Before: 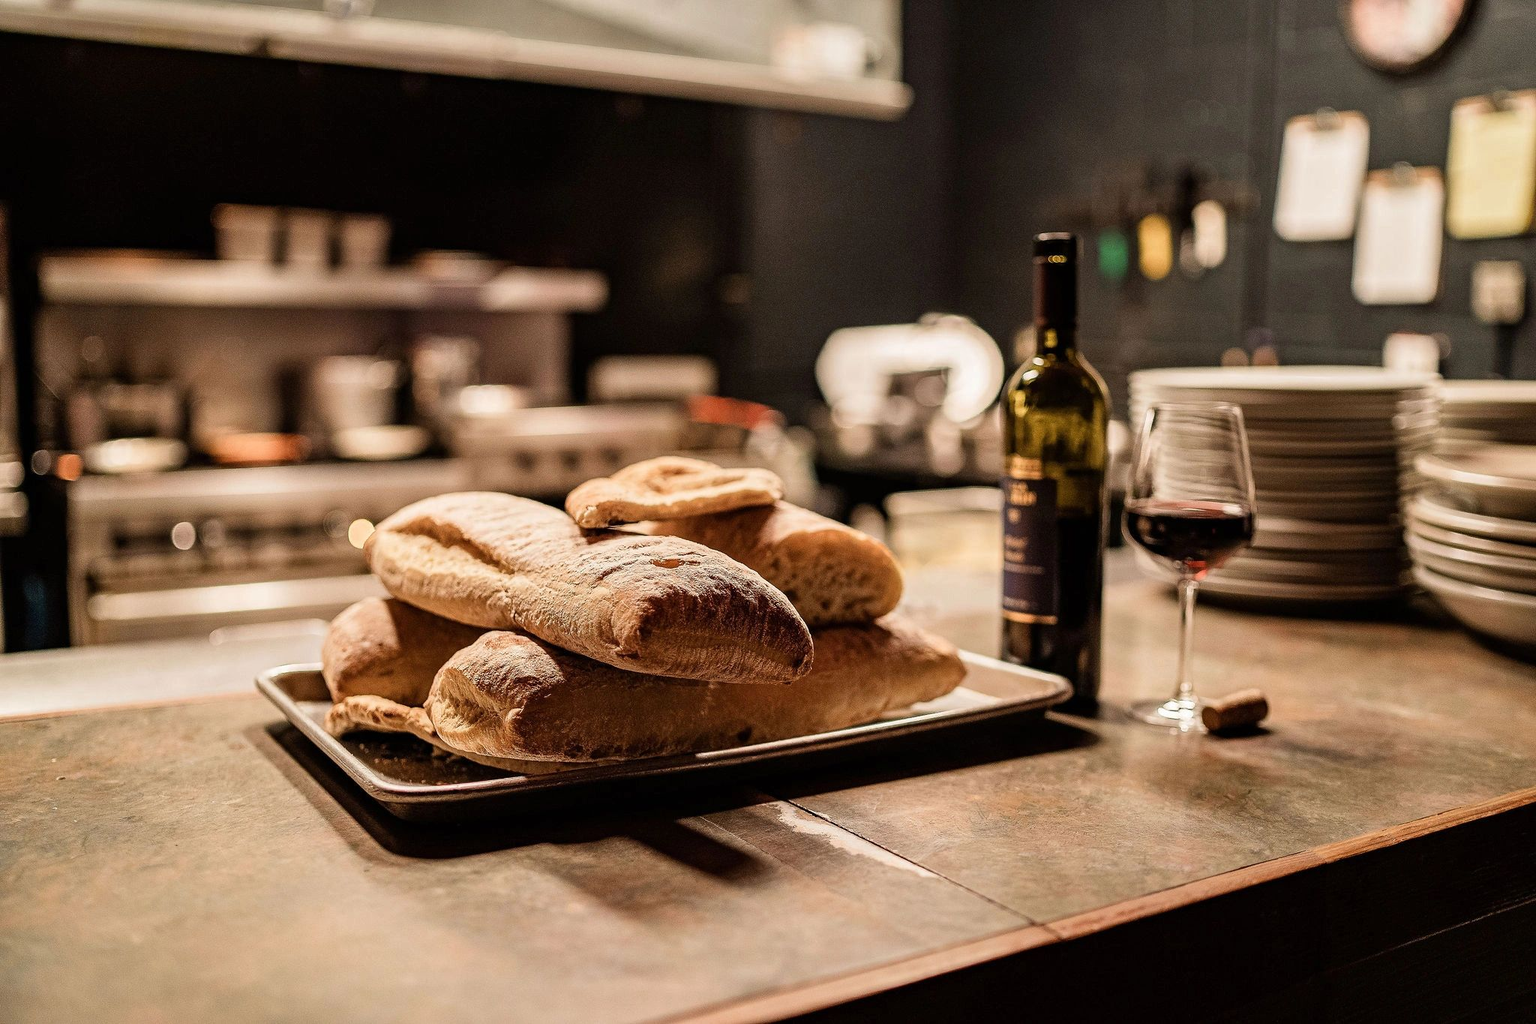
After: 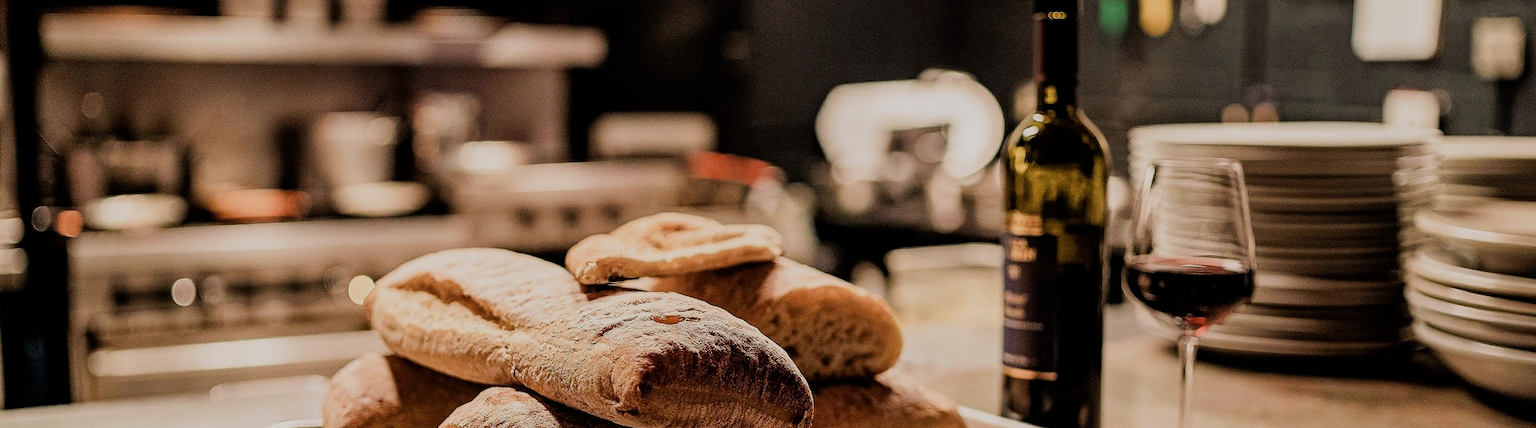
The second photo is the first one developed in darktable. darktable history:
filmic rgb: black relative exposure -7.65 EV, white relative exposure 4.56 EV, hardness 3.61
crop and rotate: top 23.84%, bottom 34.294%
